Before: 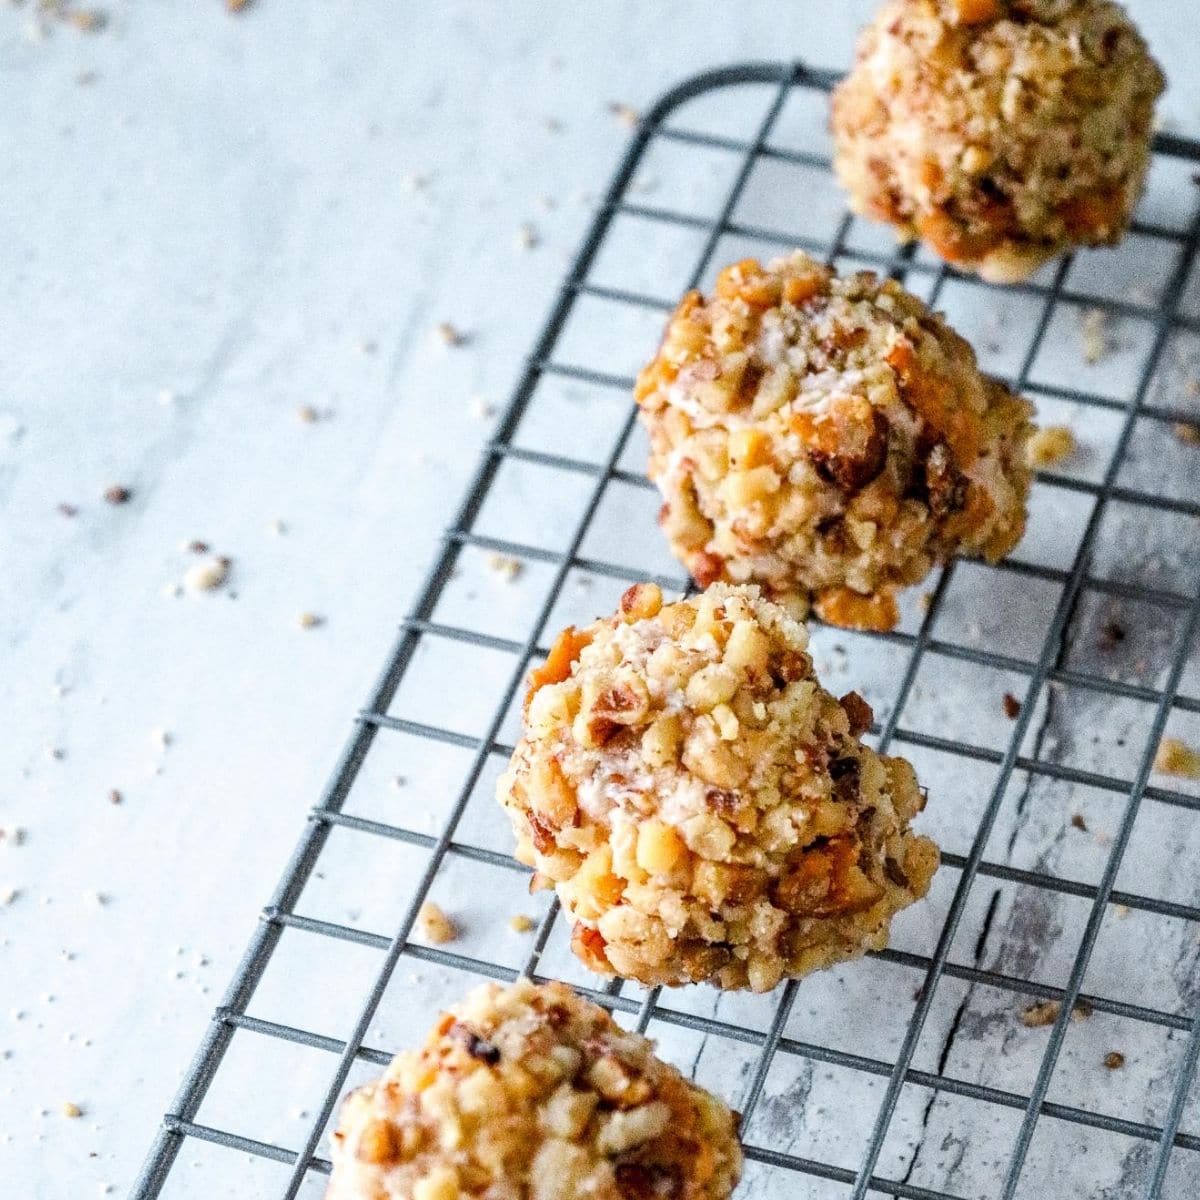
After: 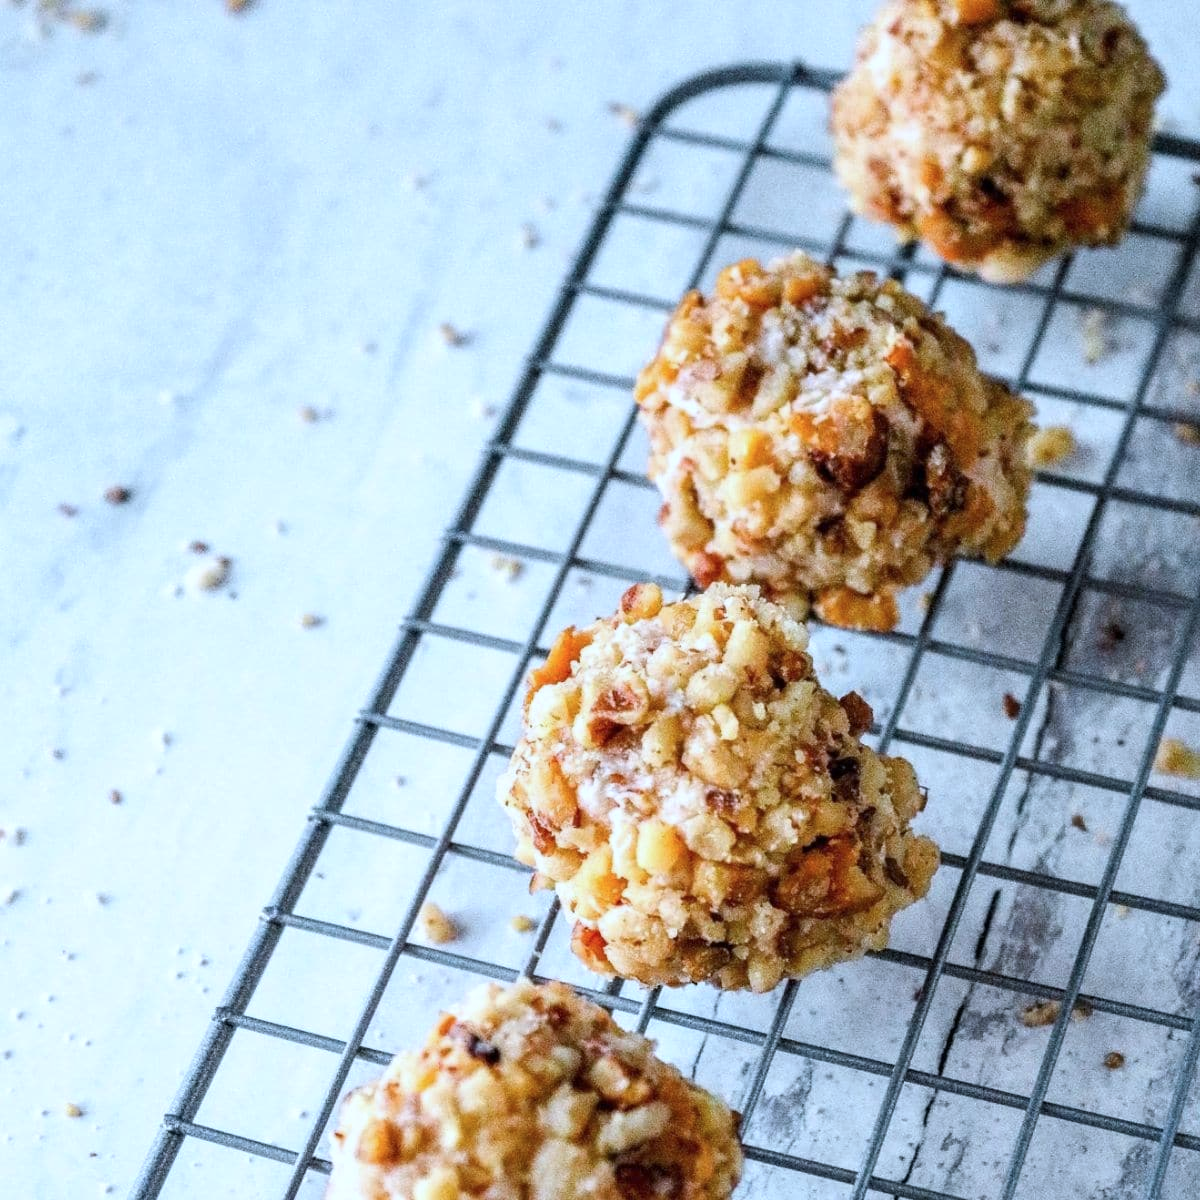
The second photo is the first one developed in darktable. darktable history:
color calibration: x 0.37, y 0.382, temperature 4316.9 K, gamut compression 0.98
